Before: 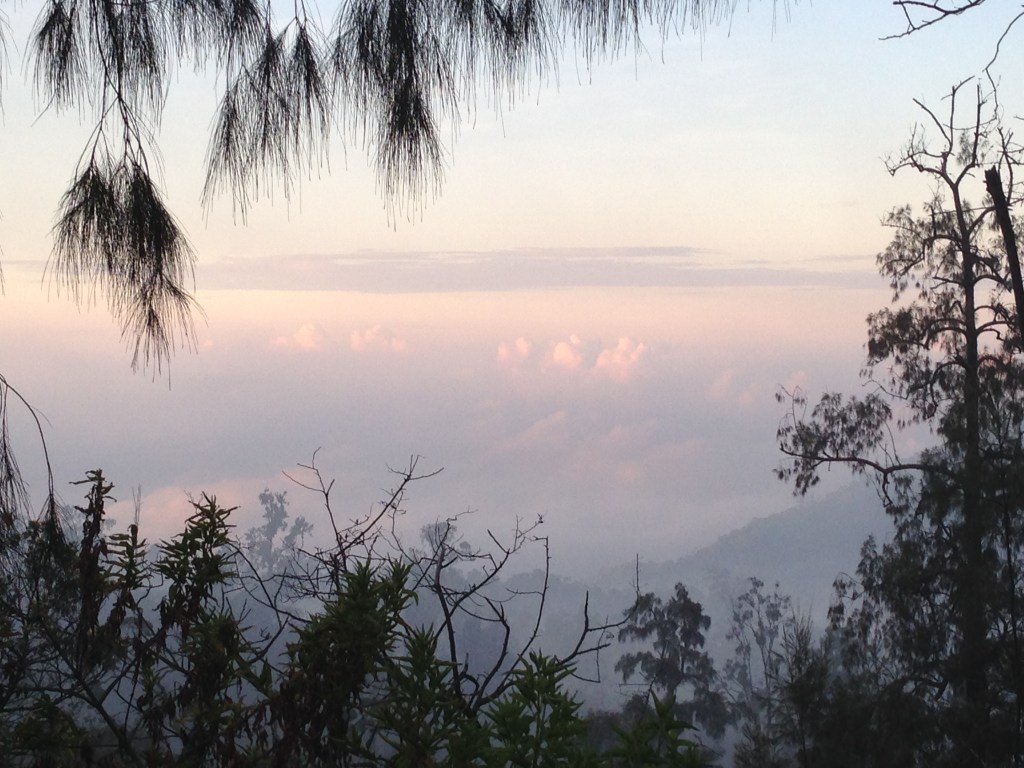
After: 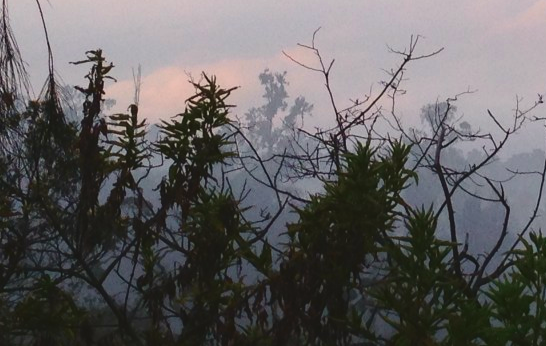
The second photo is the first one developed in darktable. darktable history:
tone curve: curves: ch0 [(0, 0.049) (0.175, 0.178) (0.466, 0.498) (0.715, 0.767) (0.819, 0.851) (1, 0.961)]; ch1 [(0, 0) (0.437, 0.398) (0.476, 0.466) (0.505, 0.505) (0.534, 0.544) (0.595, 0.608) (0.641, 0.643) (1, 1)]; ch2 [(0, 0) (0.359, 0.379) (0.437, 0.44) (0.489, 0.495) (0.518, 0.537) (0.579, 0.579) (1, 1)], color space Lab, independent channels, preserve colors none
crop and rotate: top 54.778%, right 46.61%, bottom 0.159%
